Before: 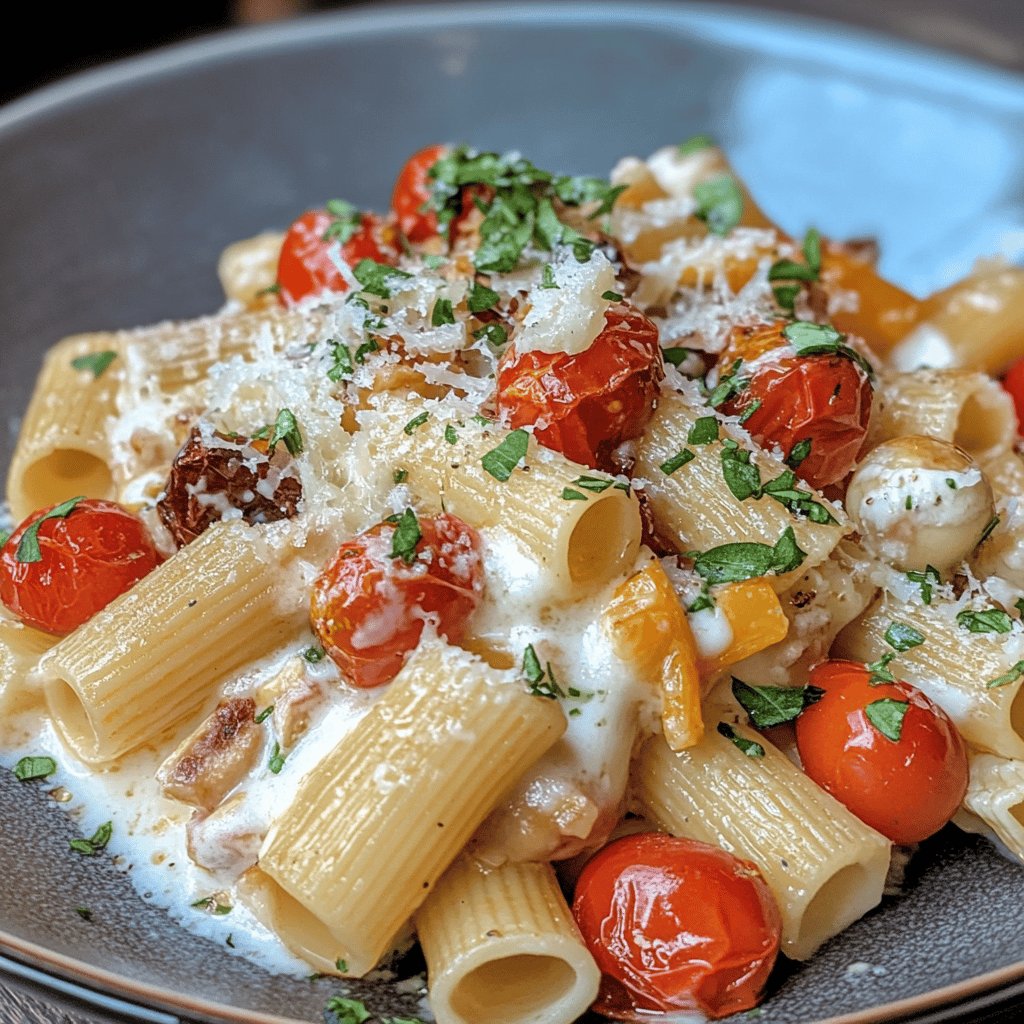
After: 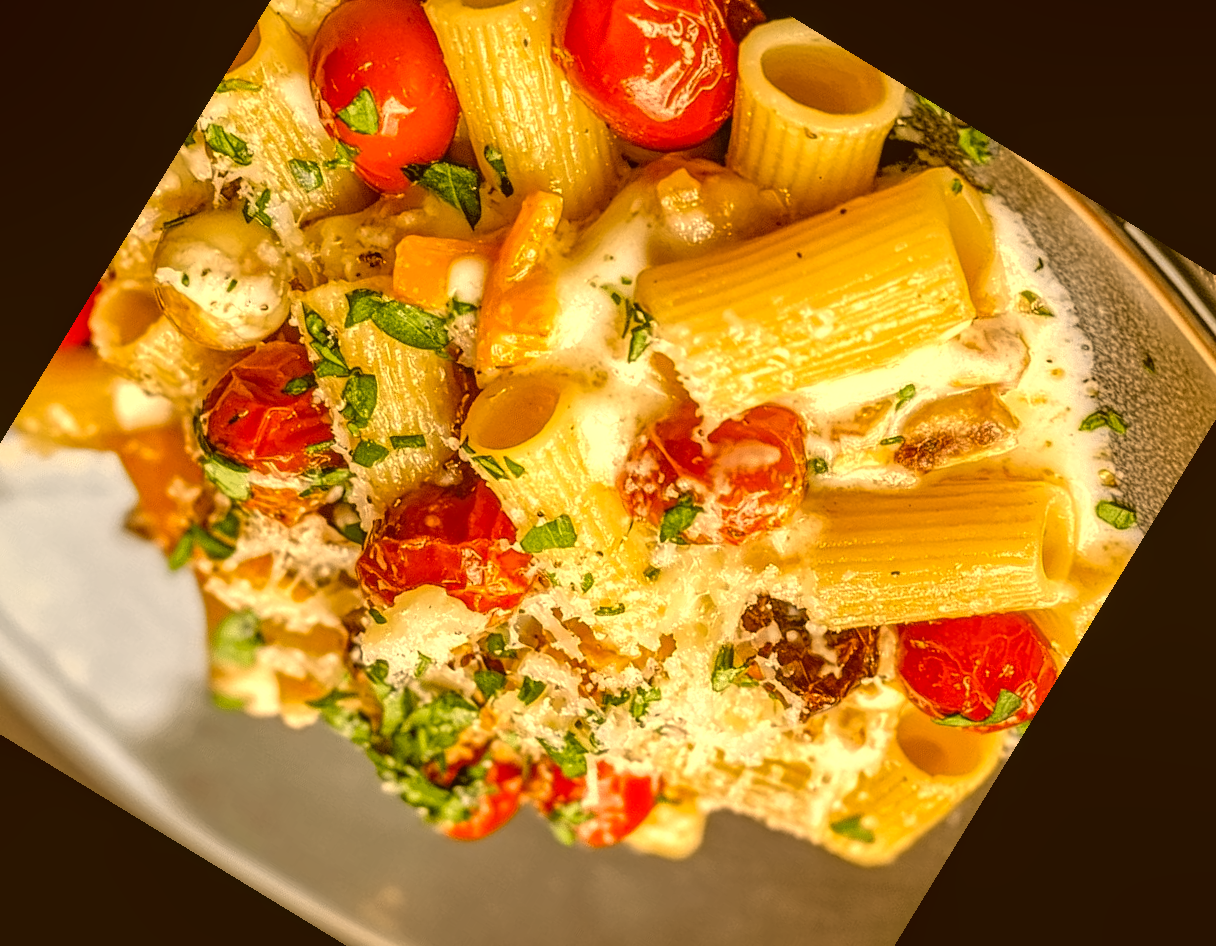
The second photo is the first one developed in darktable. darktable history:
local contrast: detail 109%
contrast equalizer: y [[0.5 ×6], [0.5 ×6], [0.5 ×6], [0 ×6], [0, 0.039, 0.251, 0.29, 0.293, 0.292]], mix 0.757
contrast brightness saturation: contrast -0.062, saturation -0.407
crop and rotate: angle 148.59°, left 9.132%, top 15.569%, right 4.472%, bottom 17.175%
color correction: highlights a* 10.88, highlights b* 30.16, shadows a* 2.57, shadows b* 18.24, saturation 1.75
exposure: exposure 0.637 EV, compensate exposure bias true, compensate highlight preservation false
